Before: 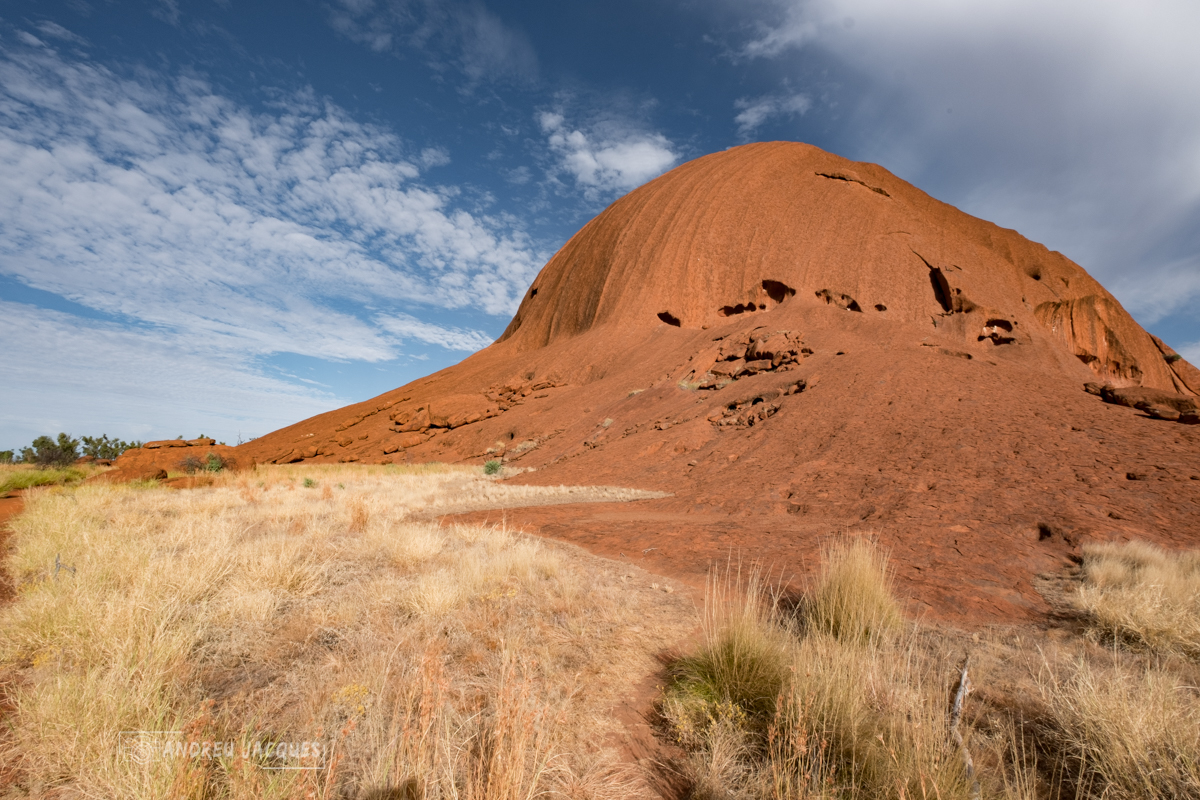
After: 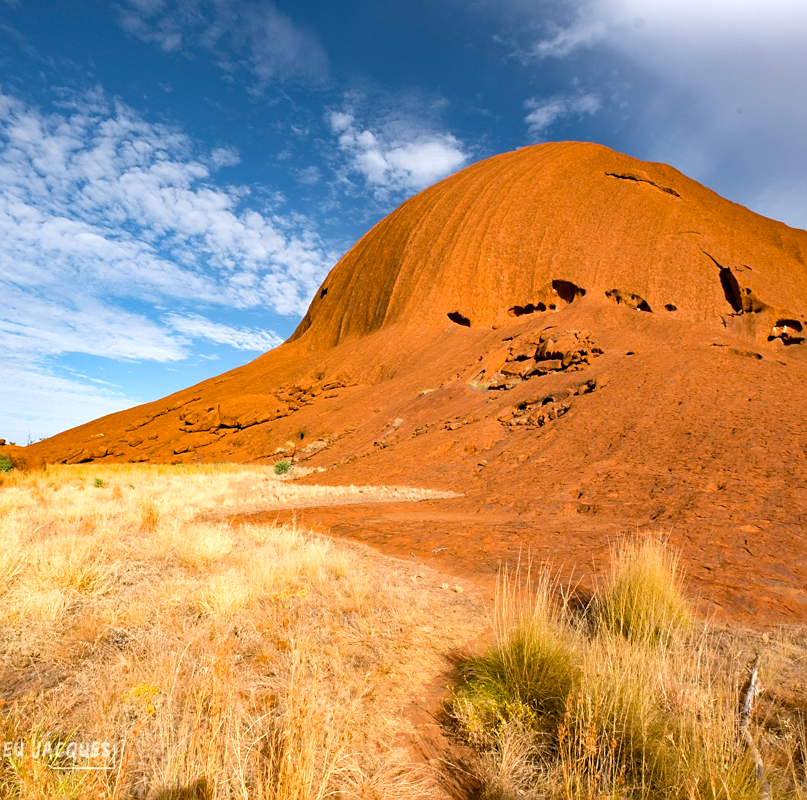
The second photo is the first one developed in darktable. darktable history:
crop and rotate: left 17.534%, right 15.151%
exposure: exposure 0.153 EV, compensate exposure bias true, compensate highlight preservation false
color balance rgb: perceptual saturation grading › global saturation 29.889%, global vibrance 20%
sharpen: radius 1.497, amount 0.412, threshold 1.208
